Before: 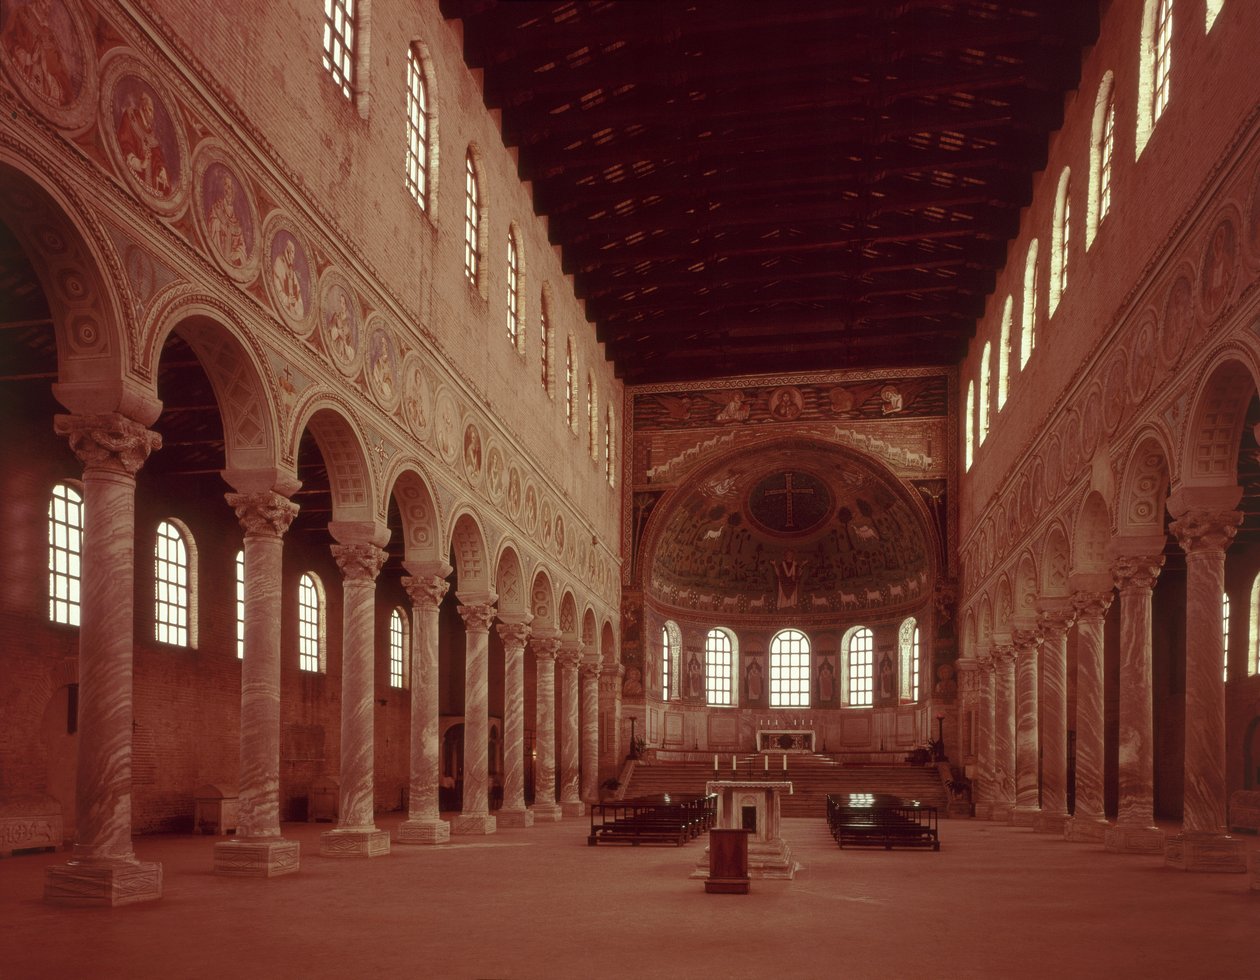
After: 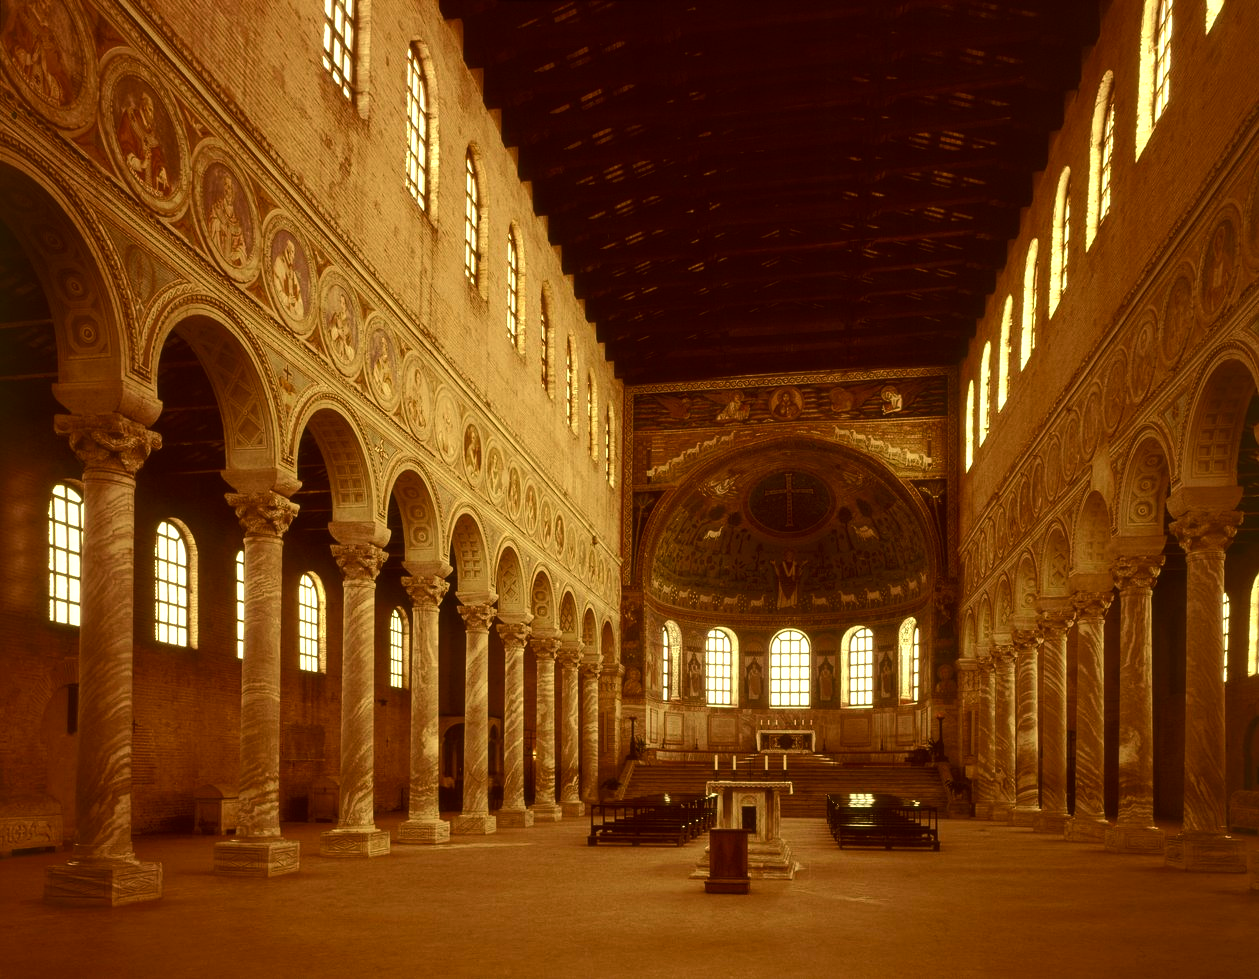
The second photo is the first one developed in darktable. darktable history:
color correction: highlights a* 0.162, highlights b* 29.53, shadows a* -0.162, shadows b* 21.09
tone equalizer: -8 EV -0.75 EV, -7 EV -0.7 EV, -6 EV -0.6 EV, -5 EV -0.4 EV, -3 EV 0.4 EV, -2 EV 0.6 EV, -1 EV 0.7 EV, +0 EV 0.75 EV, edges refinement/feathering 500, mask exposure compensation -1.57 EV, preserve details no
exposure: exposure 0.2 EV, compensate highlight preservation false
